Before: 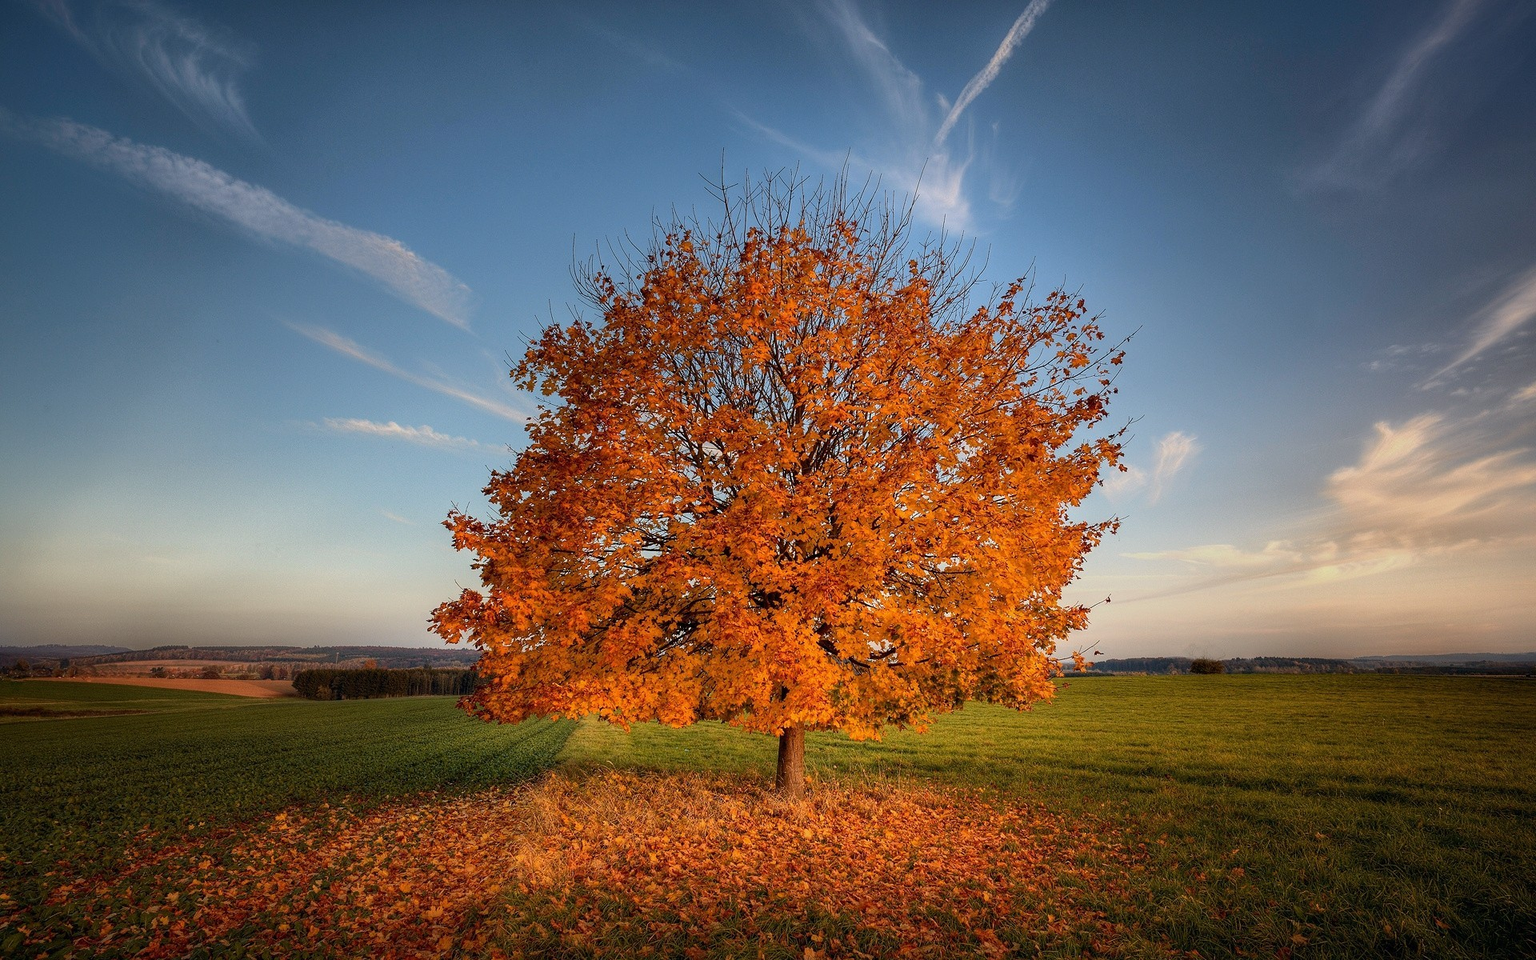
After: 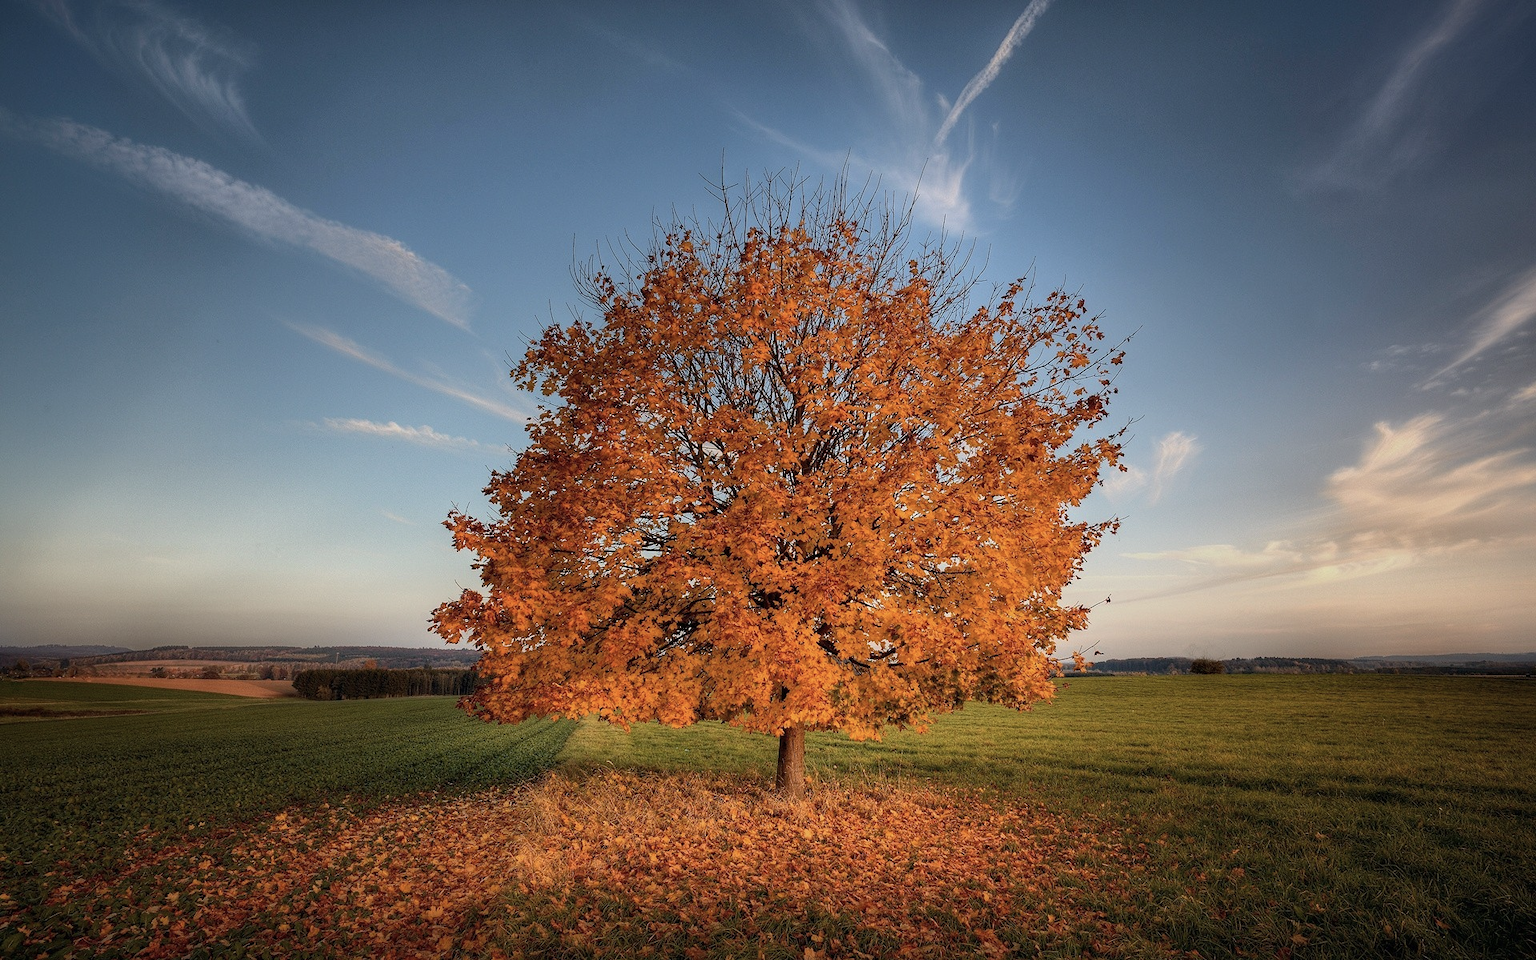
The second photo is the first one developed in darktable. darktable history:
color correction: highlights b* 0.044, saturation 0.806
exposure: compensate highlight preservation false
